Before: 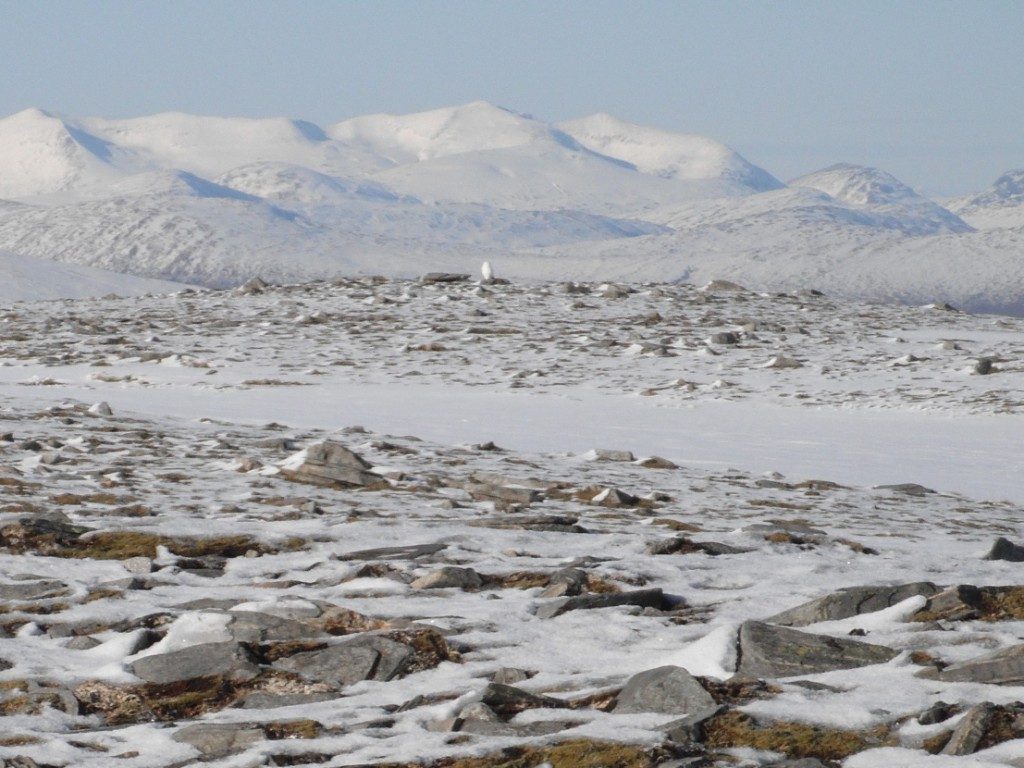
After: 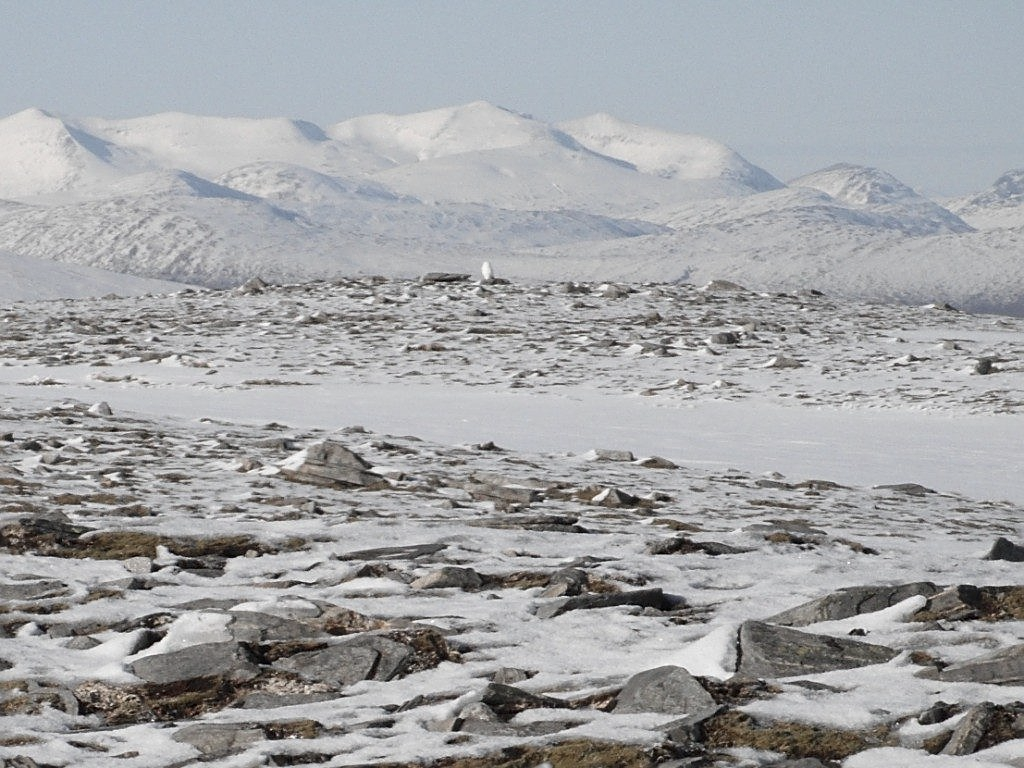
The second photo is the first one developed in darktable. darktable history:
sharpen: on, module defaults
contrast brightness saturation: contrast 0.1, saturation -0.36
